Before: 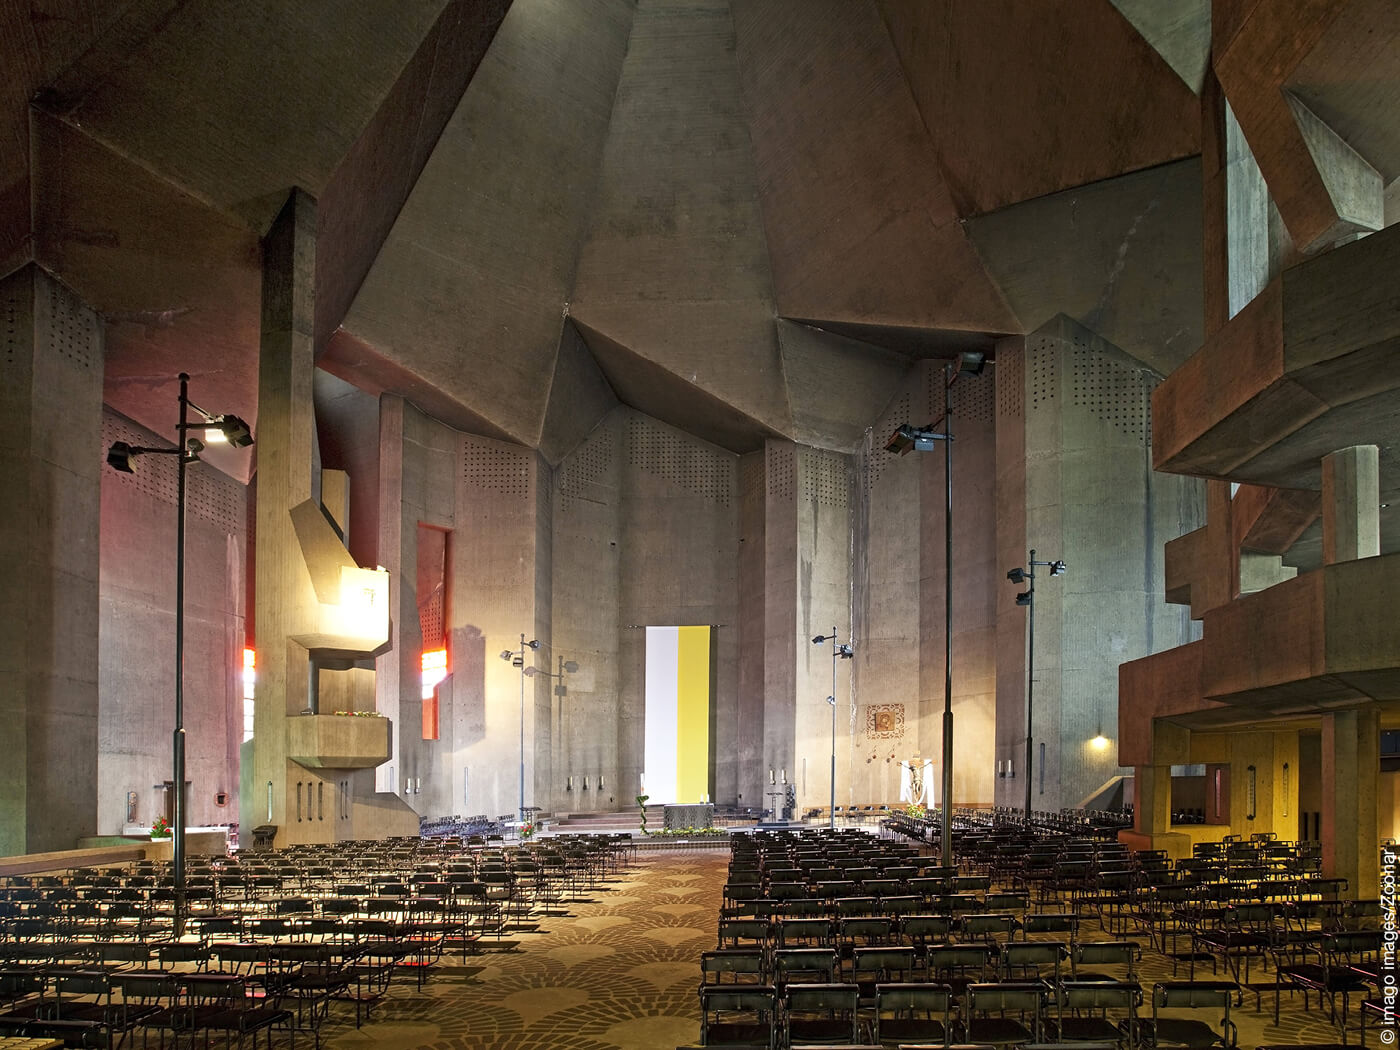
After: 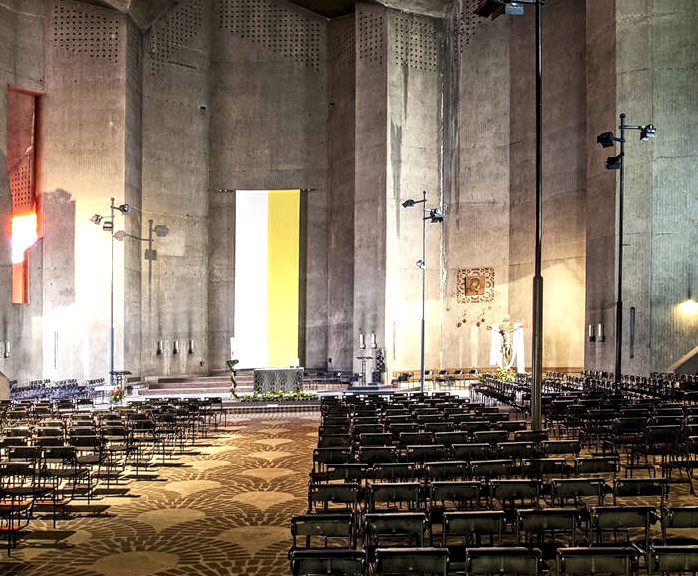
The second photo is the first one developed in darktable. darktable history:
crop: left 29.327%, top 41.601%, right 20.811%, bottom 3.46%
contrast brightness saturation: saturation -0.063
local contrast: highlights 30%, detail 150%
tone equalizer: -8 EV -0.446 EV, -7 EV -0.403 EV, -6 EV -0.332 EV, -5 EV -0.217 EV, -3 EV 0.252 EV, -2 EV 0.327 EV, -1 EV 0.407 EV, +0 EV 0.444 EV, edges refinement/feathering 500, mask exposure compensation -1.57 EV, preserve details no
